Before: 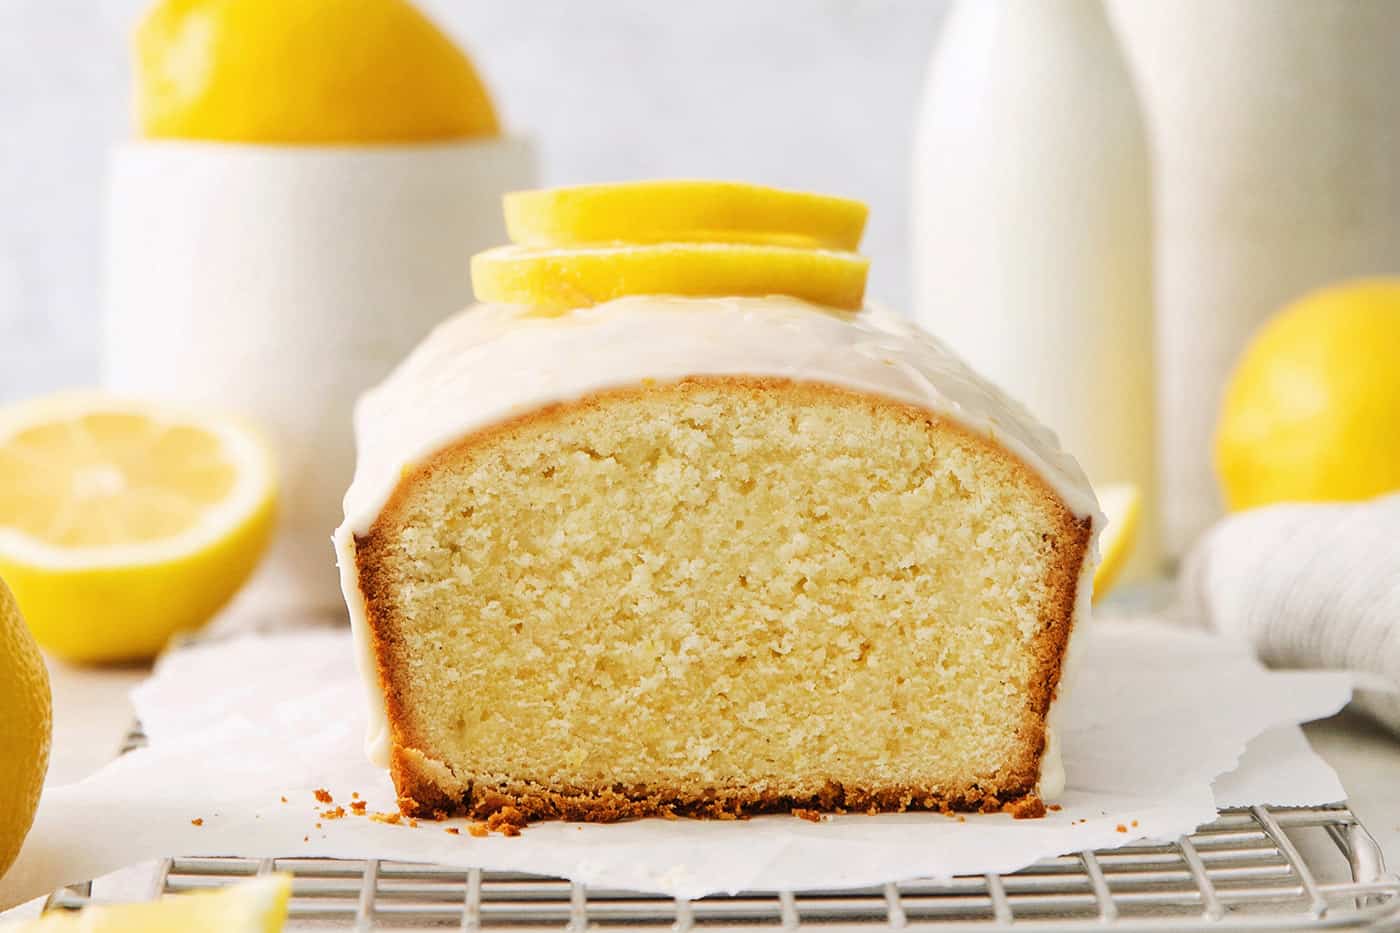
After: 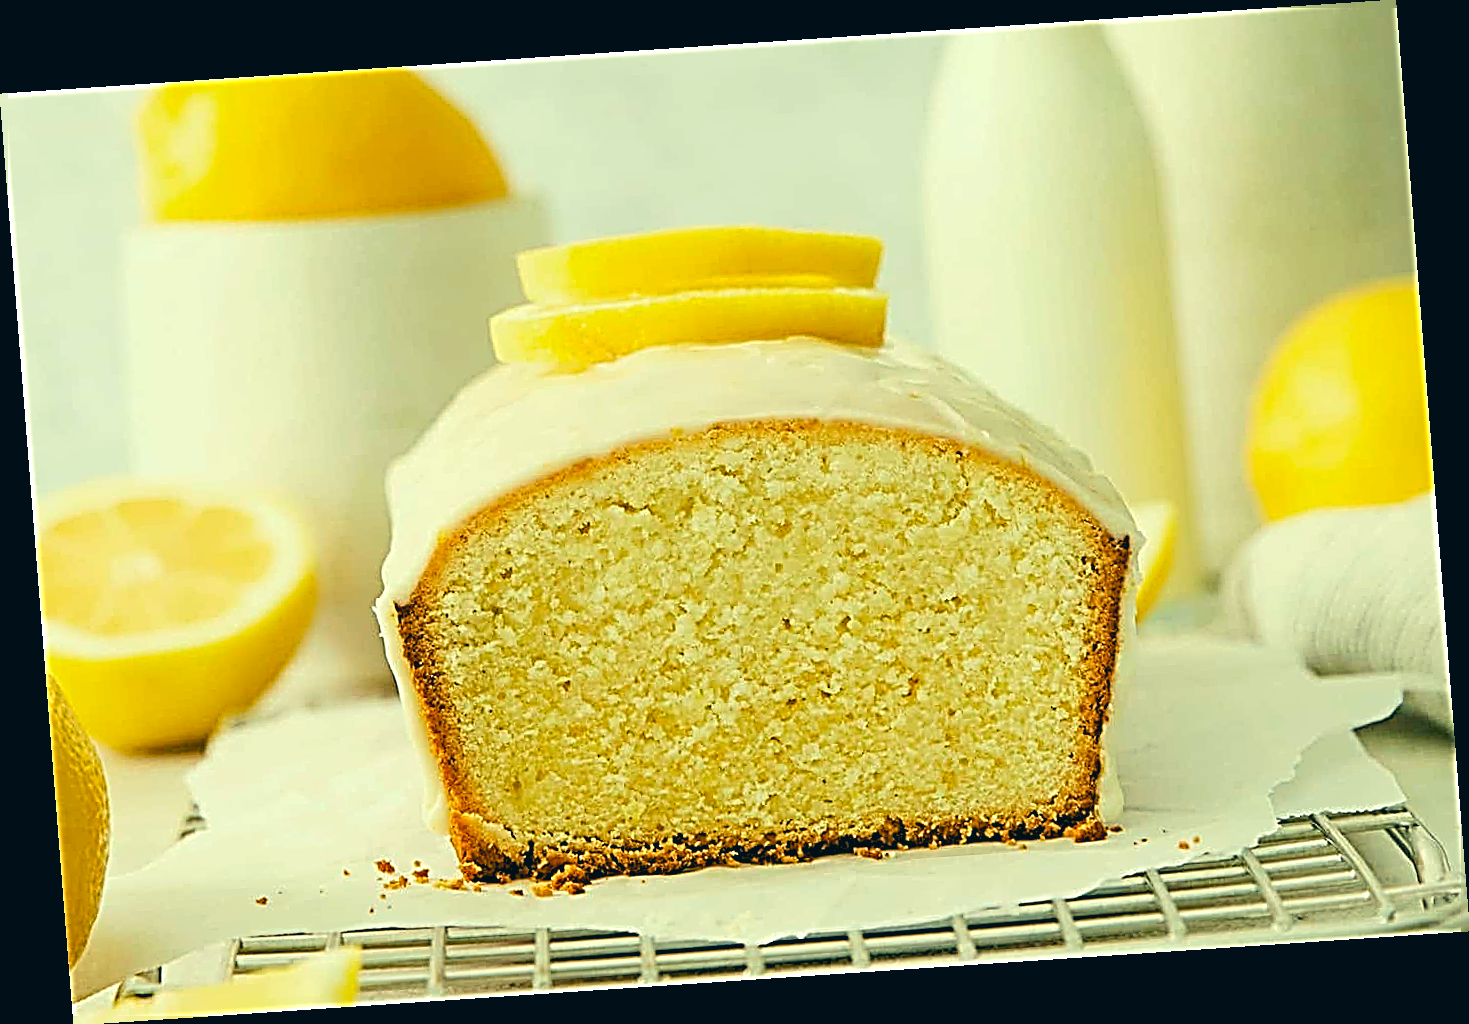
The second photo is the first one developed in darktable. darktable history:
sharpen: radius 3.158, amount 1.731
exposure: exposure -0.153 EV, compensate highlight preservation false
color correction: highlights a* -20.08, highlights b* 9.8, shadows a* -20.4, shadows b* -10.76
color balance rgb: perceptual saturation grading › global saturation 20%, perceptual saturation grading › highlights -25%, perceptual saturation grading › shadows 25%
white balance: red 1.127, blue 0.943
rotate and perspective: rotation -4.2°, shear 0.006, automatic cropping off
velvia: strength 15%
contrast brightness saturation: contrast 0.03, brightness 0.06, saturation 0.13
